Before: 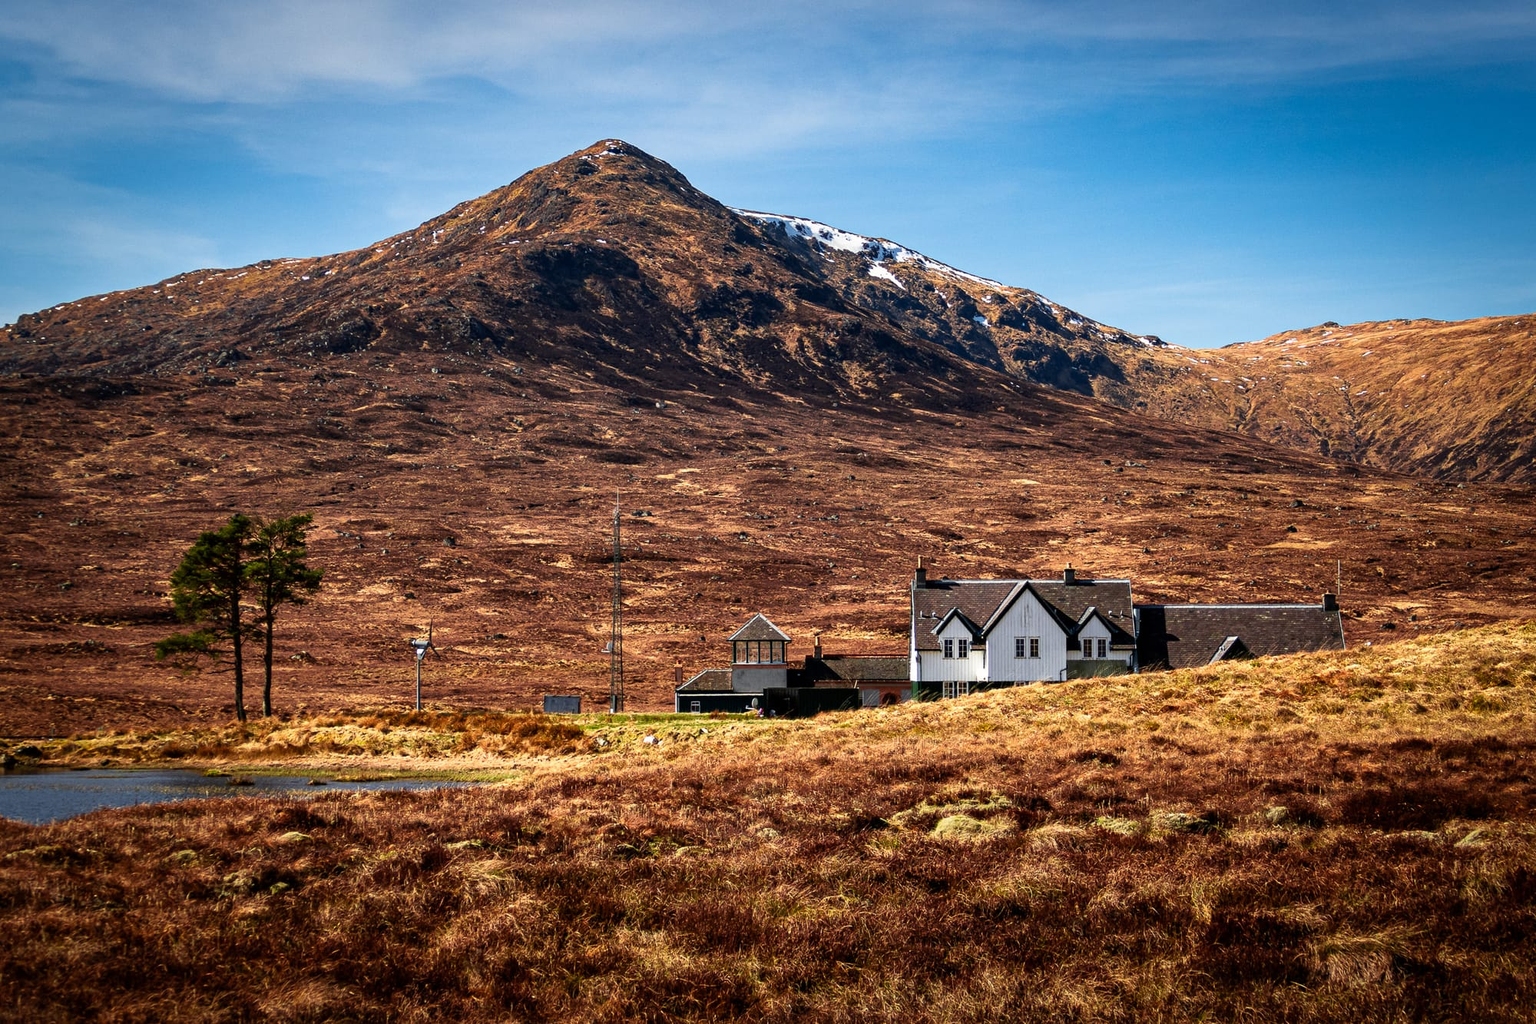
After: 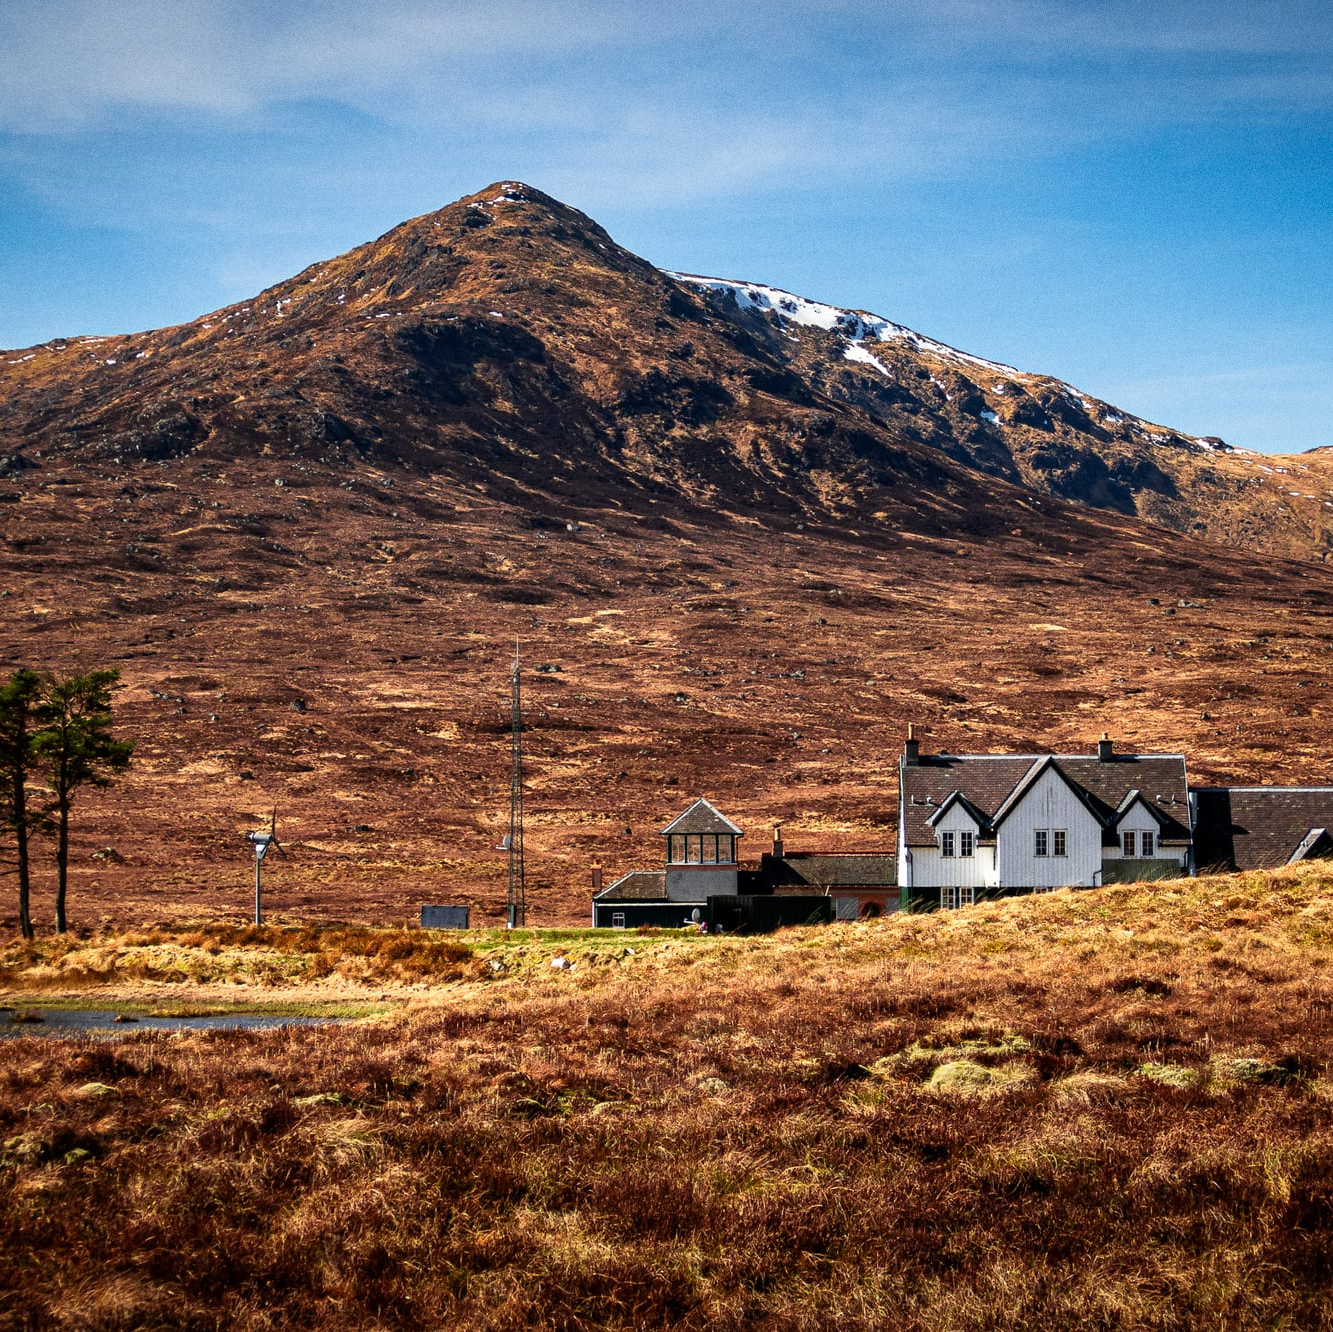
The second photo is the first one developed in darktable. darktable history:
crop and rotate: left 14.385%, right 18.948%
grain: coarseness 0.47 ISO
